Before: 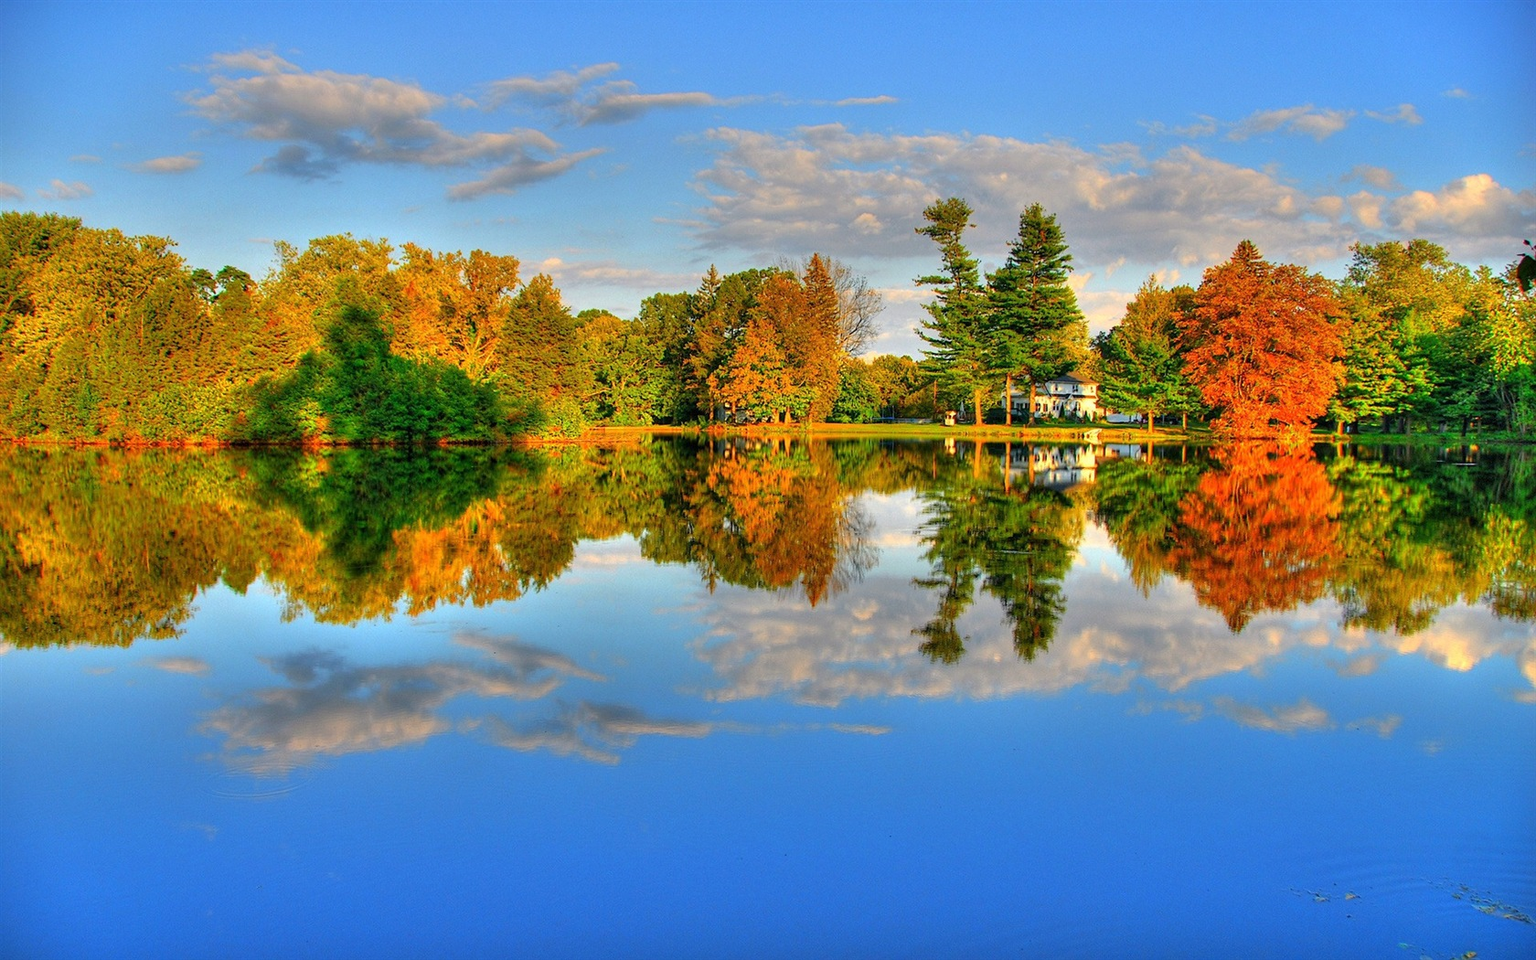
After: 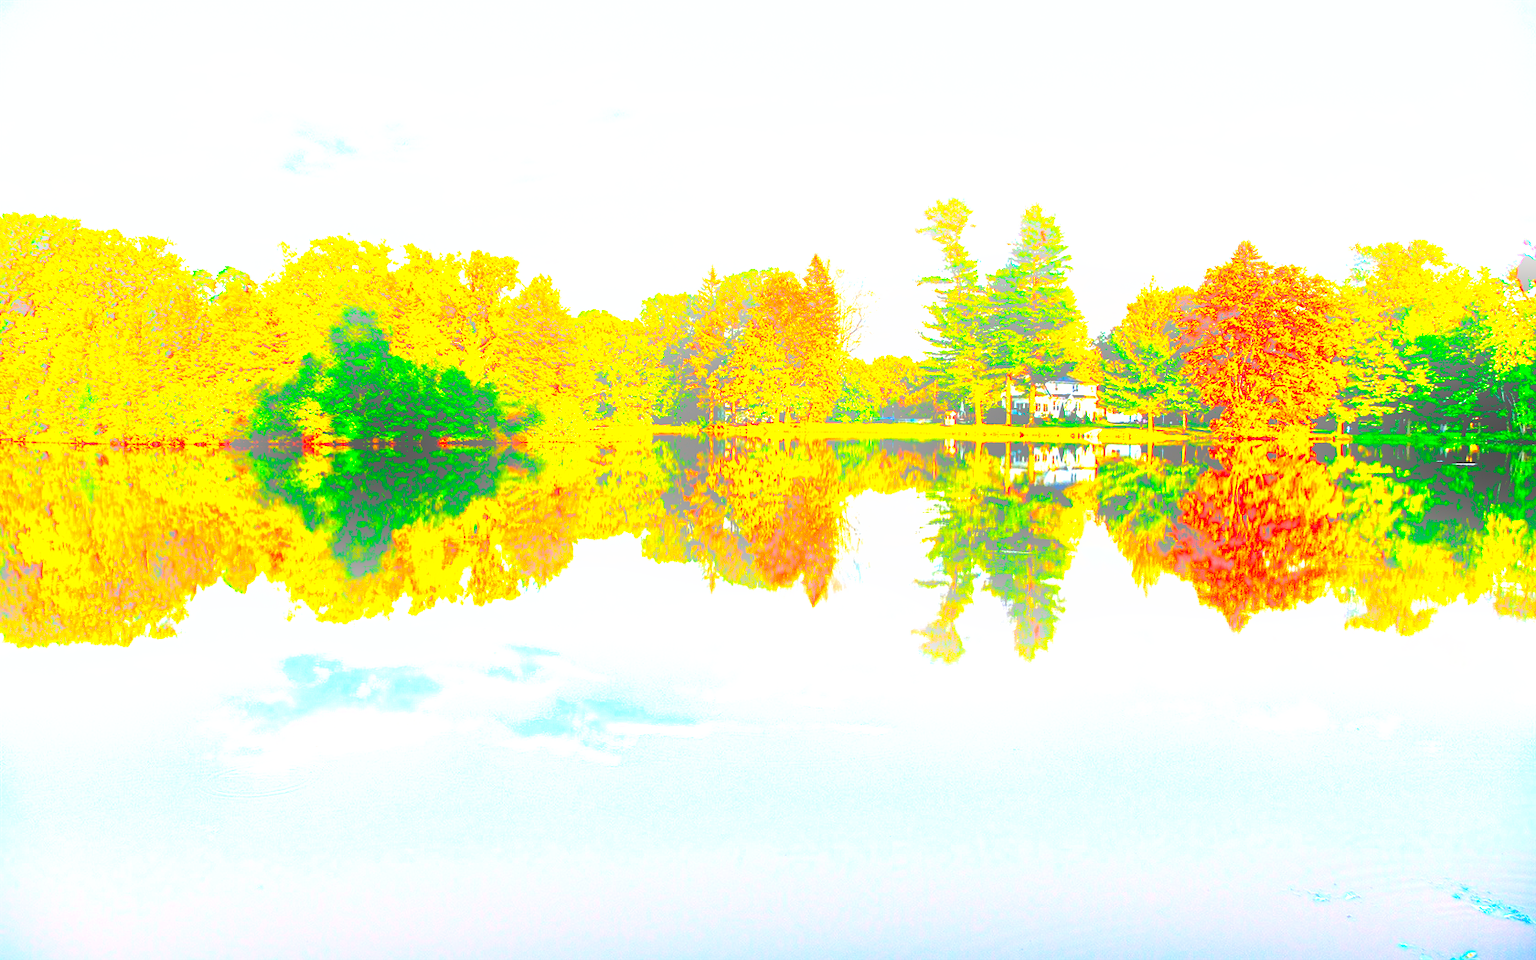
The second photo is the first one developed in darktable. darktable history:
white balance: red 0.984, blue 1.059
sharpen: radius 2.883, amount 0.868, threshold 47.523
contrast brightness saturation: contrast 0.16, saturation 0.32
bloom: threshold 82.5%, strength 16.25%
tone curve: curves: ch0 [(0, 0) (0.003, 0.01) (0.011, 0.011) (0.025, 0.008) (0.044, 0.007) (0.069, 0.006) (0.1, 0.005) (0.136, 0.015) (0.177, 0.094) (0.224, 0.241) (0.277, 0.369) (0.335, 0.5) (0.399, 0.648) (0.468, 0.811) (0.543, 0.975) (0.623, 0.989) (0.709, 0.989) (0.801, 0.99) (0.898, 0.99) (1, 1)], preserve colors none
